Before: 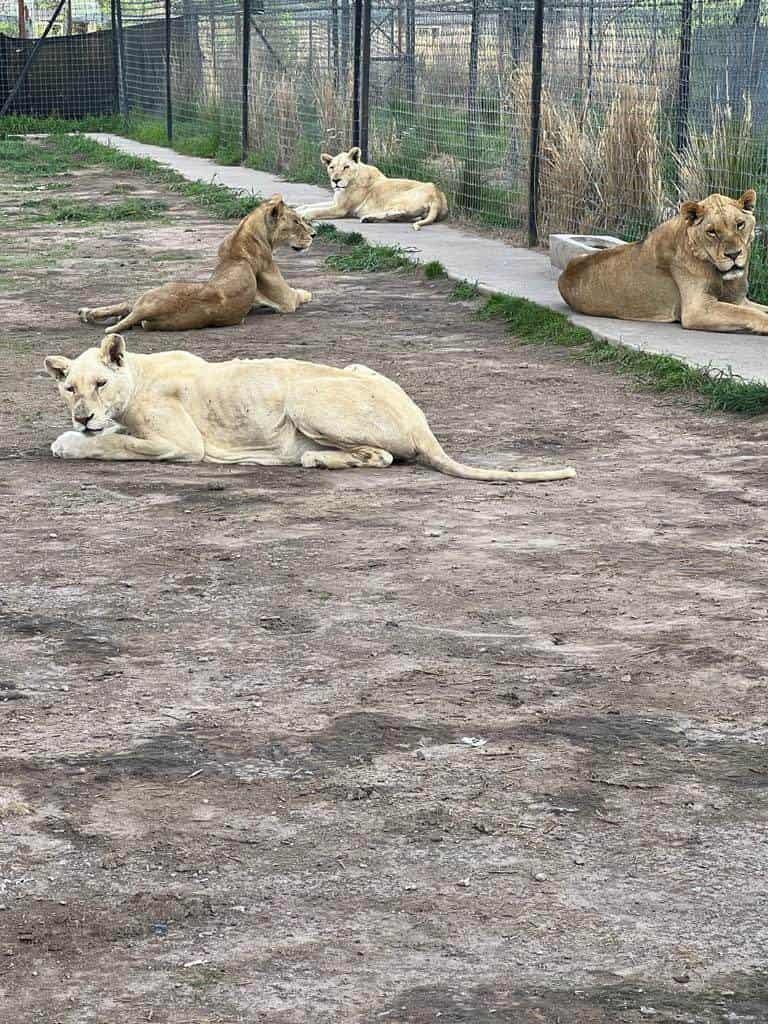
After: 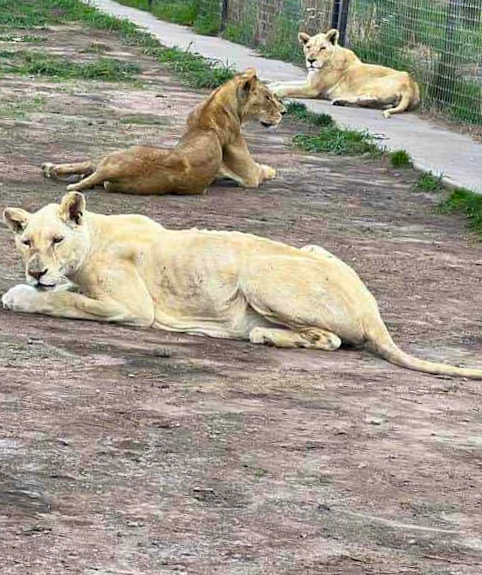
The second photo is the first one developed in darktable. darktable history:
color balance rgb: linear chroma grading › global chroma 5.065%, perceptual saturation grading › global saturation 30.324%
crop and rotate: angle -5.53°, left 2.178%, top 6.691%, right 27.208%, bottom 30.155%
